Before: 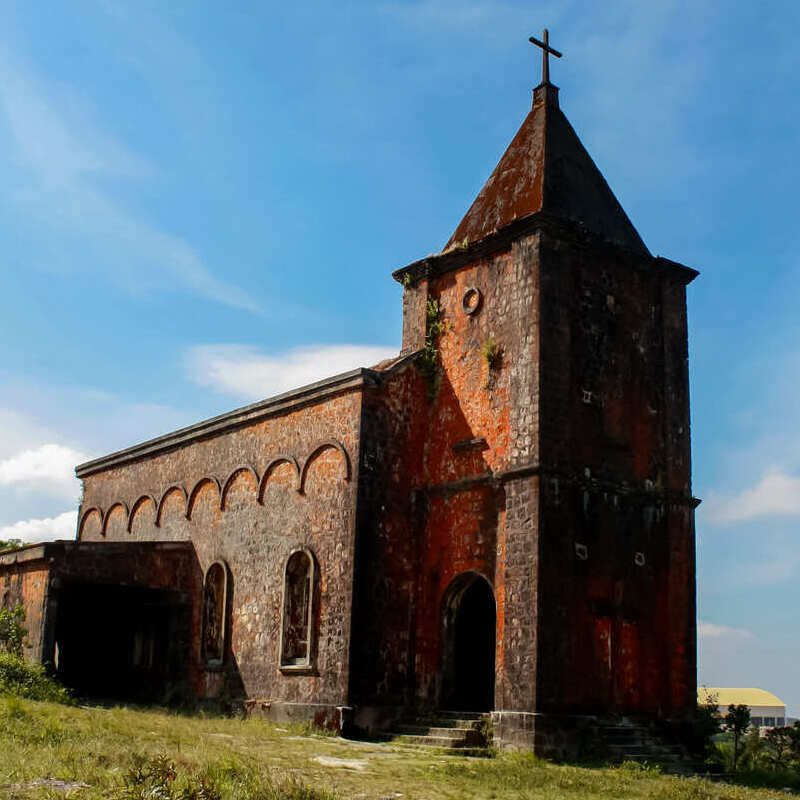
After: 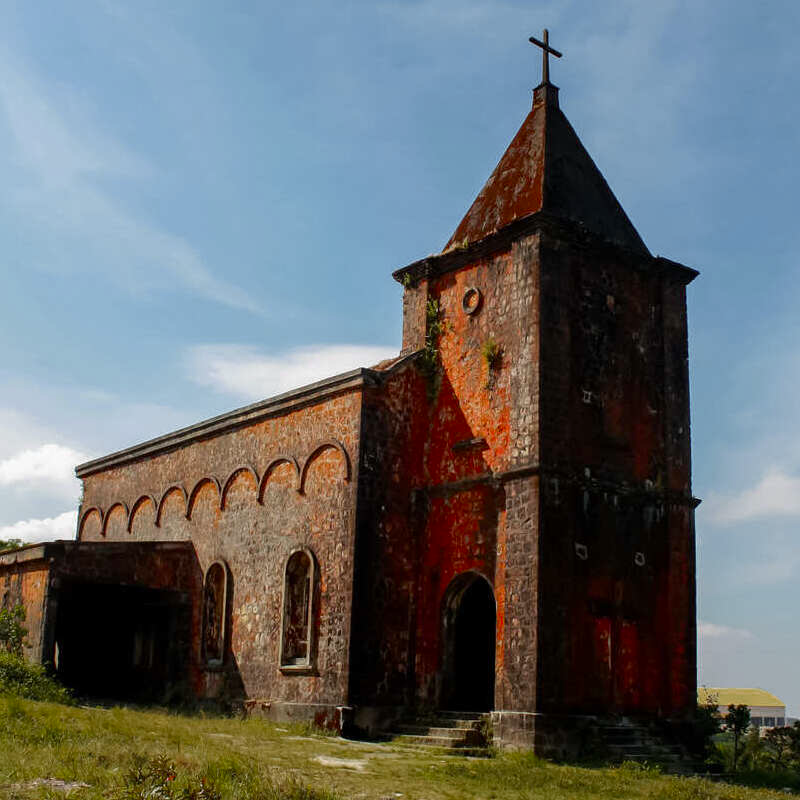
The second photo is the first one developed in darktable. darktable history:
color zones: curves: ch0 [(0, 0.48) (0.209, 0.398) (0.305, 0.332) (0.429, 0.493) (0.571, 0.5) (0.714, 0.5) (0.857, 0.5) (1, 0.48)]; ch1 [(0, 0.633) (0.143, 0.586) (0.286, 0.489) (0.429, 0.448) (0.571, 0.31) (0.714, 0.335) (0.857, 0.492) (1, 0.633)]; ch2 [(0, 0.448) (0.143, 0.498) (0.286, 0.5) (0.429, 0.5) (0.571, 0.5) (0.714, 0.5) (0.857, 0.5) (1, 0.448)]
